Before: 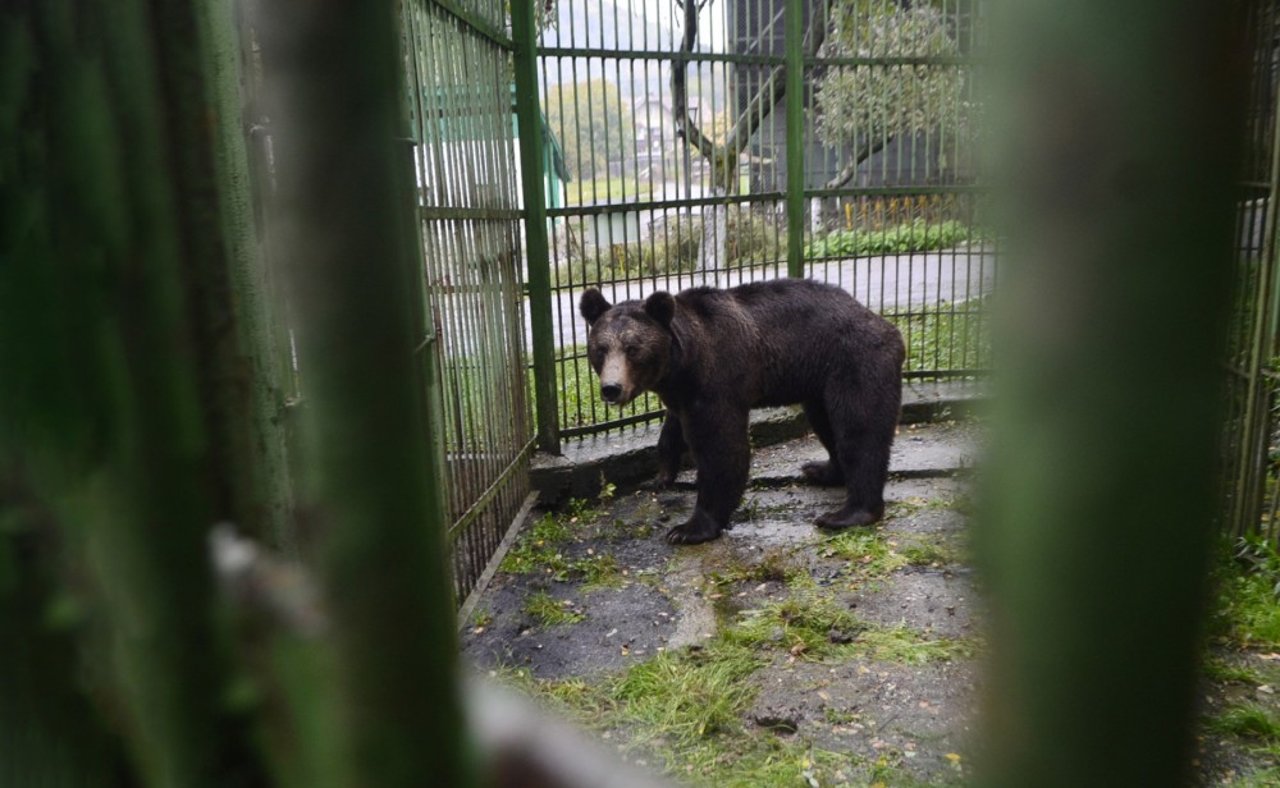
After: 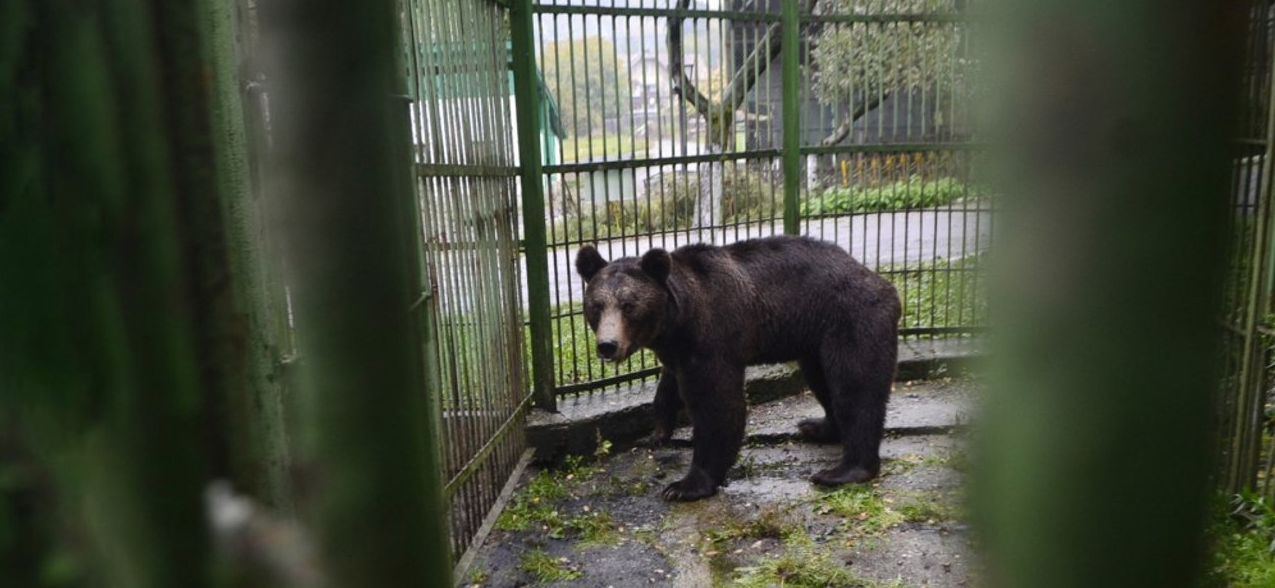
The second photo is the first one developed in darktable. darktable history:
crop: left 0.387%, top 5.469%, bottom 19.809%
exposure: black level correction 0, compensate exposure bias true, compensate highlight preservation false
